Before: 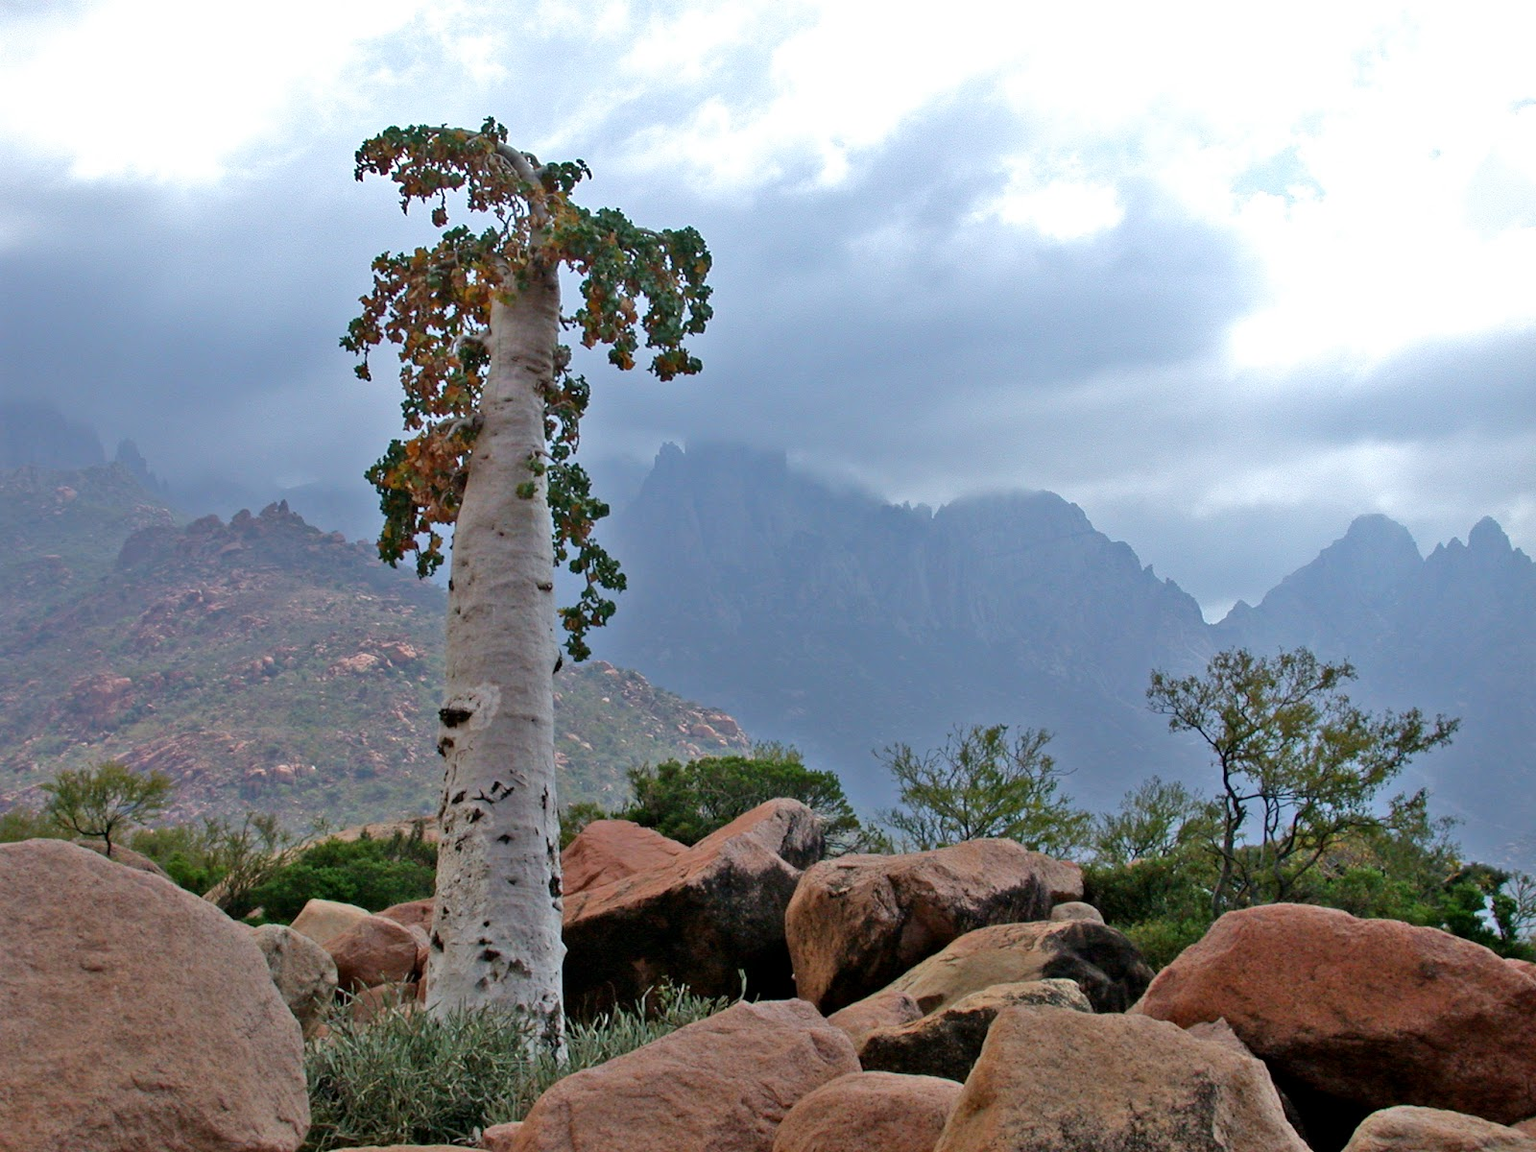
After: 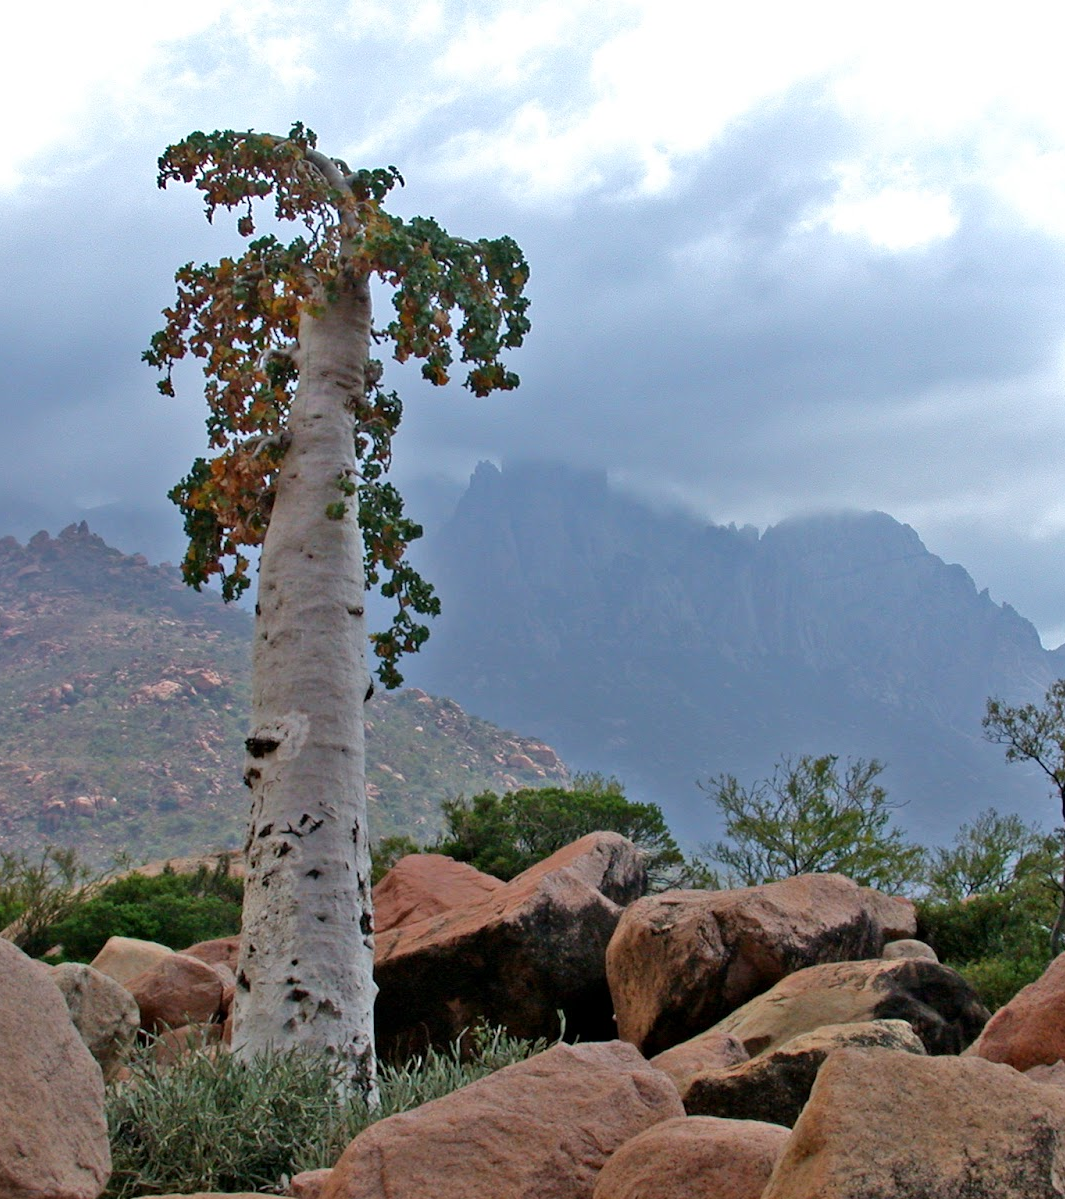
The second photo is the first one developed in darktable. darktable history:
crop and rotate: left 13.356%, right 20.056%
